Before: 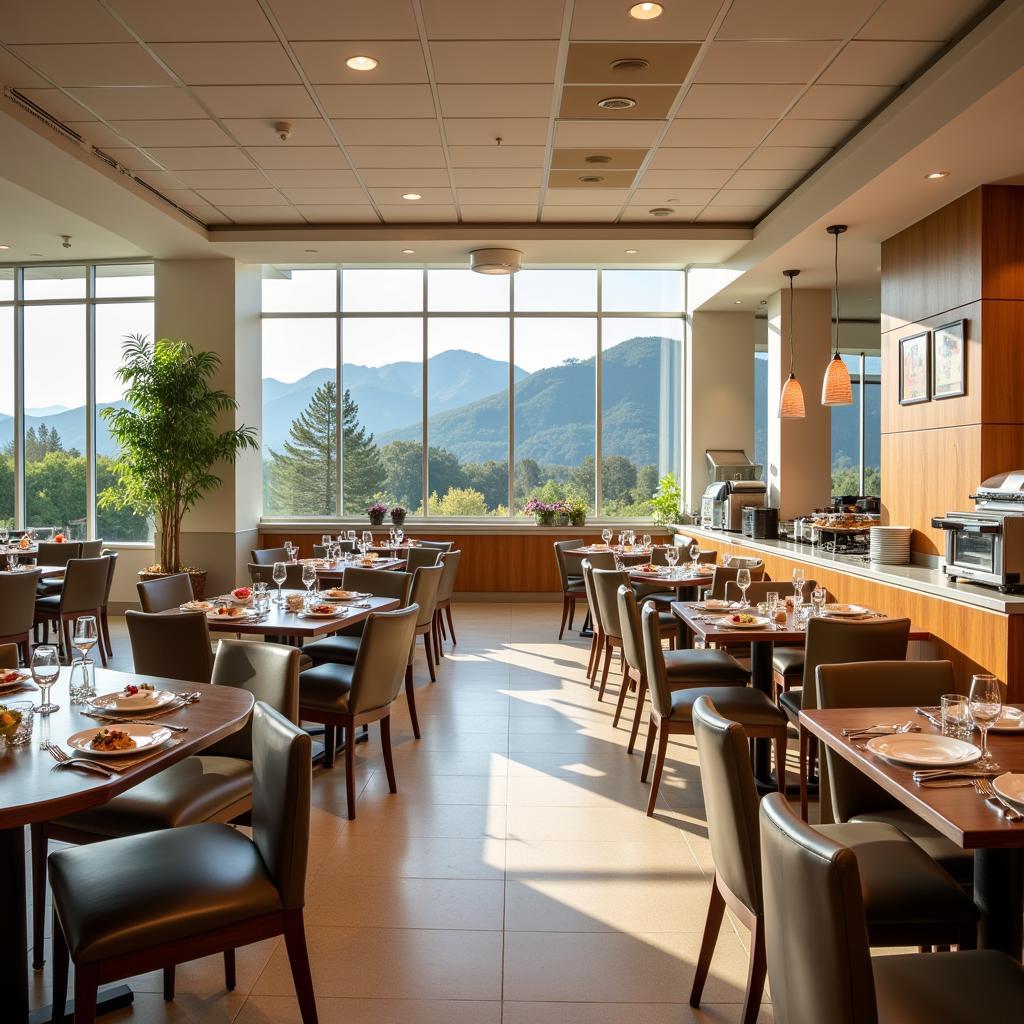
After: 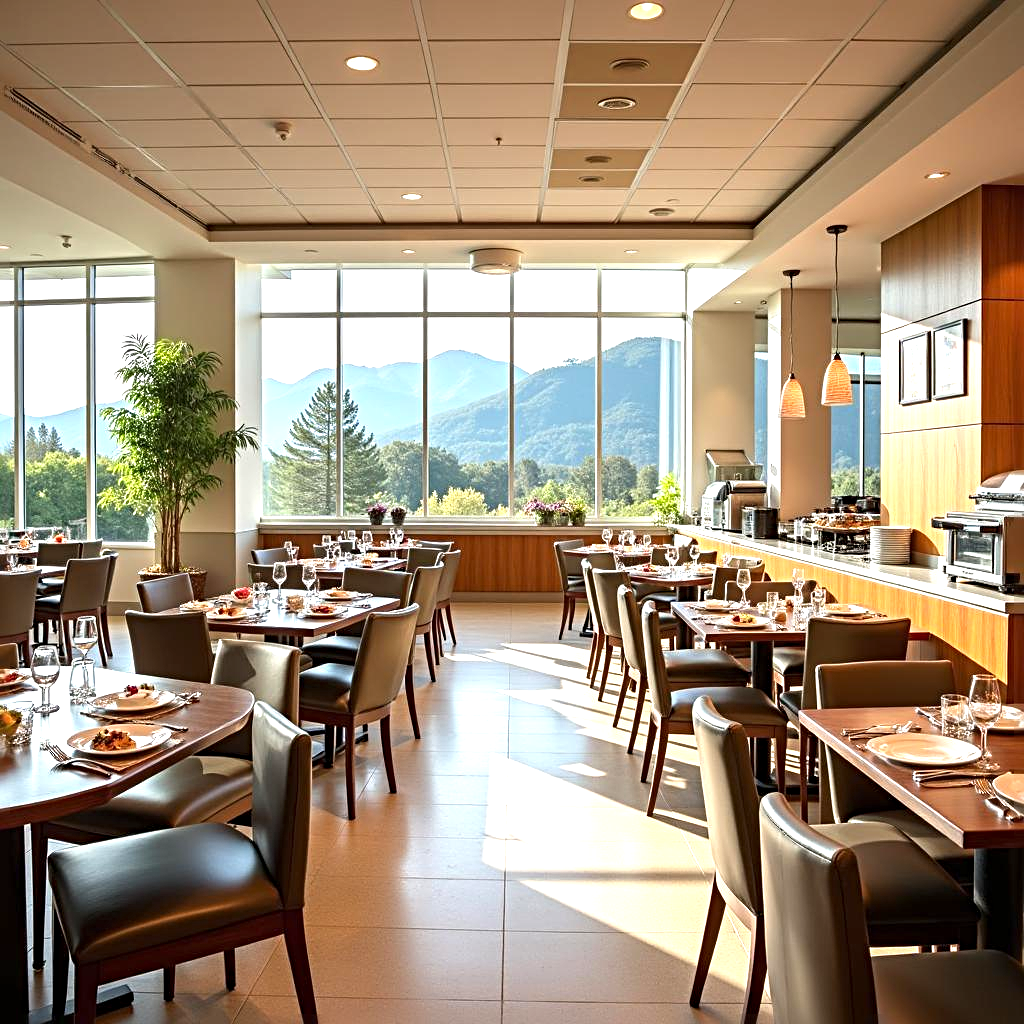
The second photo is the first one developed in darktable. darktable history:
sharpen: radius 4
exposure: exposure 0.74 EV, compensate highlight preservation false
